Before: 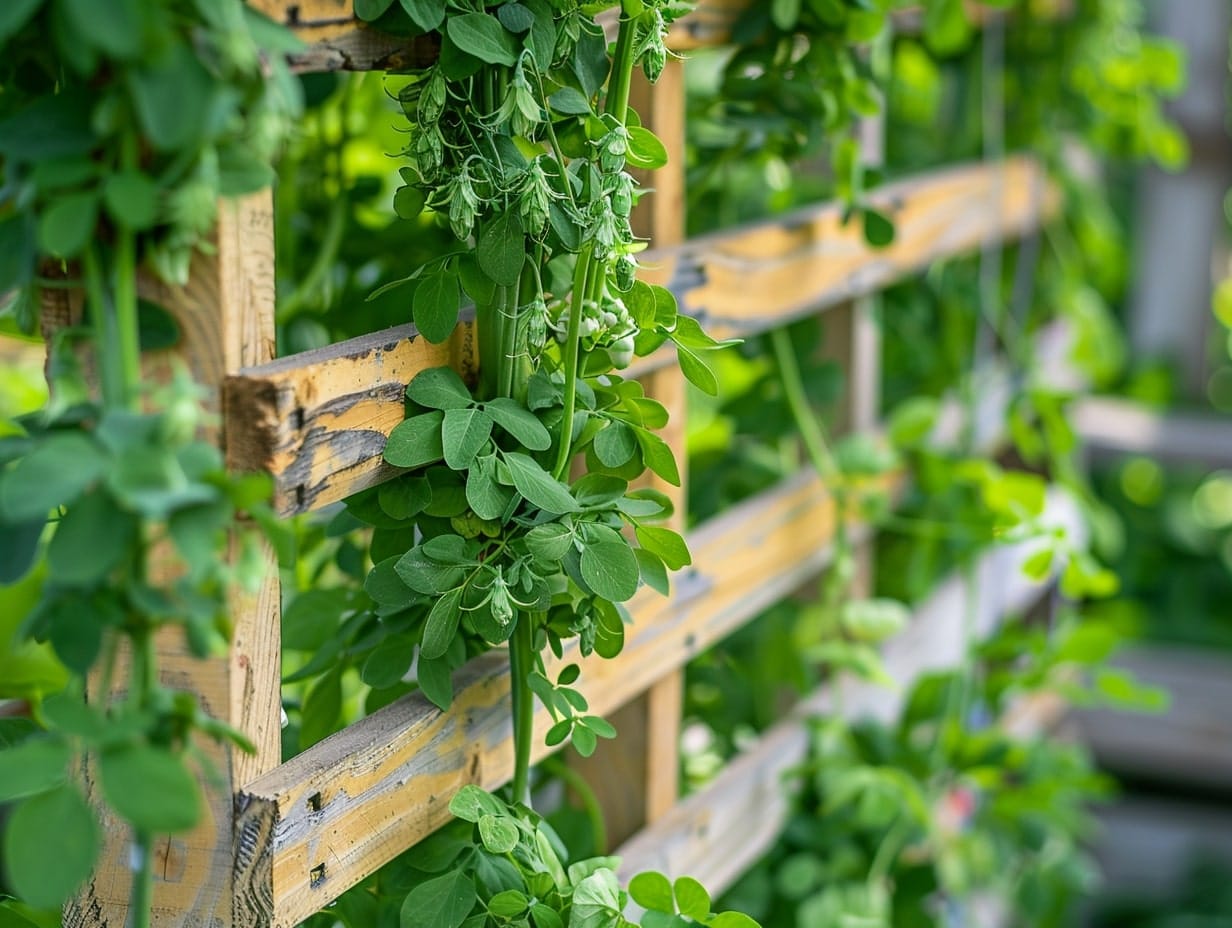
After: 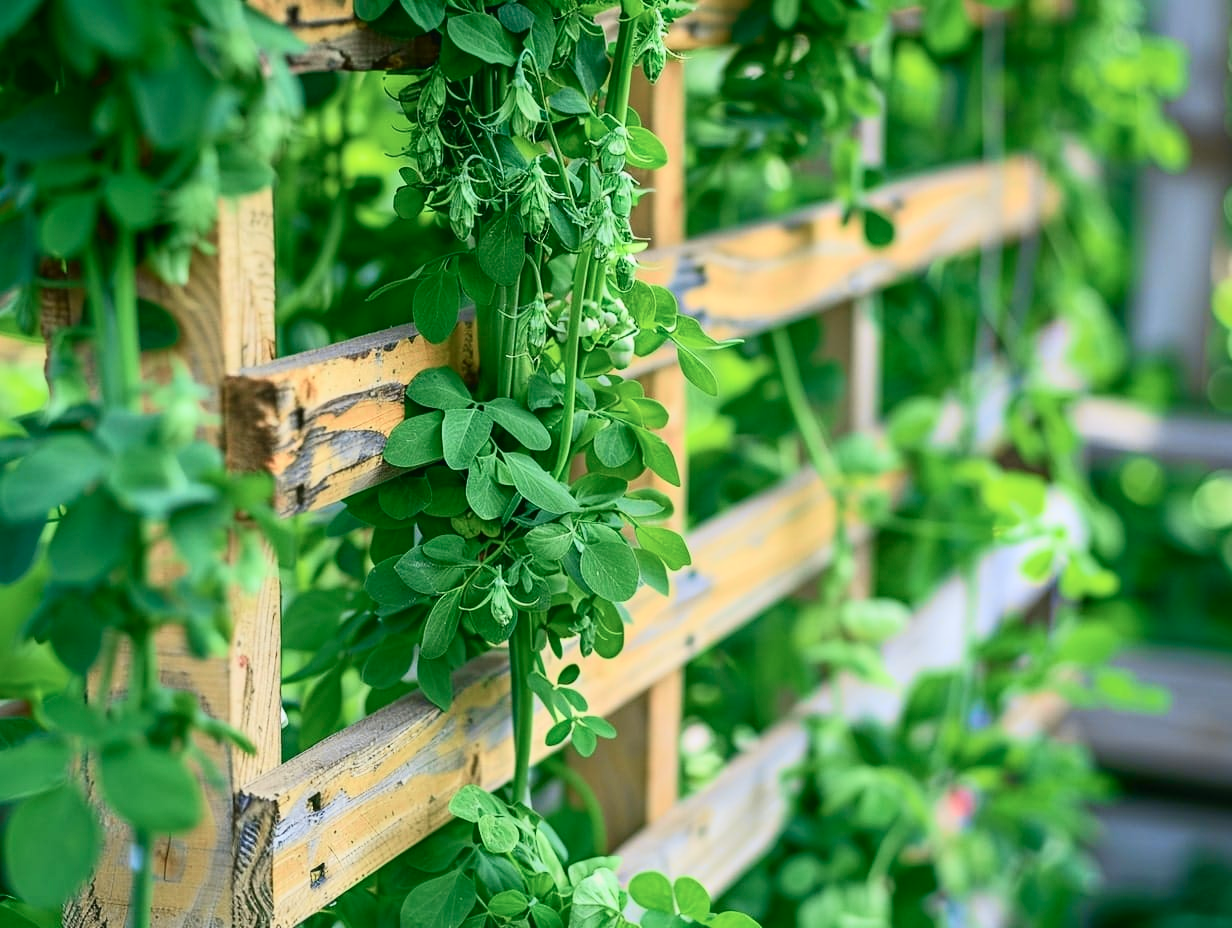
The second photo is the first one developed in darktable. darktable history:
tone curve: curves: ch0 [(0, 0.013) (0.104, 0.103) (0.258, 0.267) (0.448, 0.487) (0.709, 0.794) (0.886, 0.922) (0.994, 0.971)]; ch1 [(0, 0) (0.335, 0.298) (0.446, 0.413) (0.488, 0.484) (0.515, 0.508) (0.566, 0.593) (0.635, 0.661) (1, 1)]; ch2 [(0, 0) (0.314, 0.301) (0.437, 0.403) (0.502, 0.494) (0.528, 0.54) (0.557, 0.559) (0.612, 0.62) (0.715, 0.691) (1, 1)], color space Lab, independent channels, preserve colors none
exposure: compensate highlight preservation false
